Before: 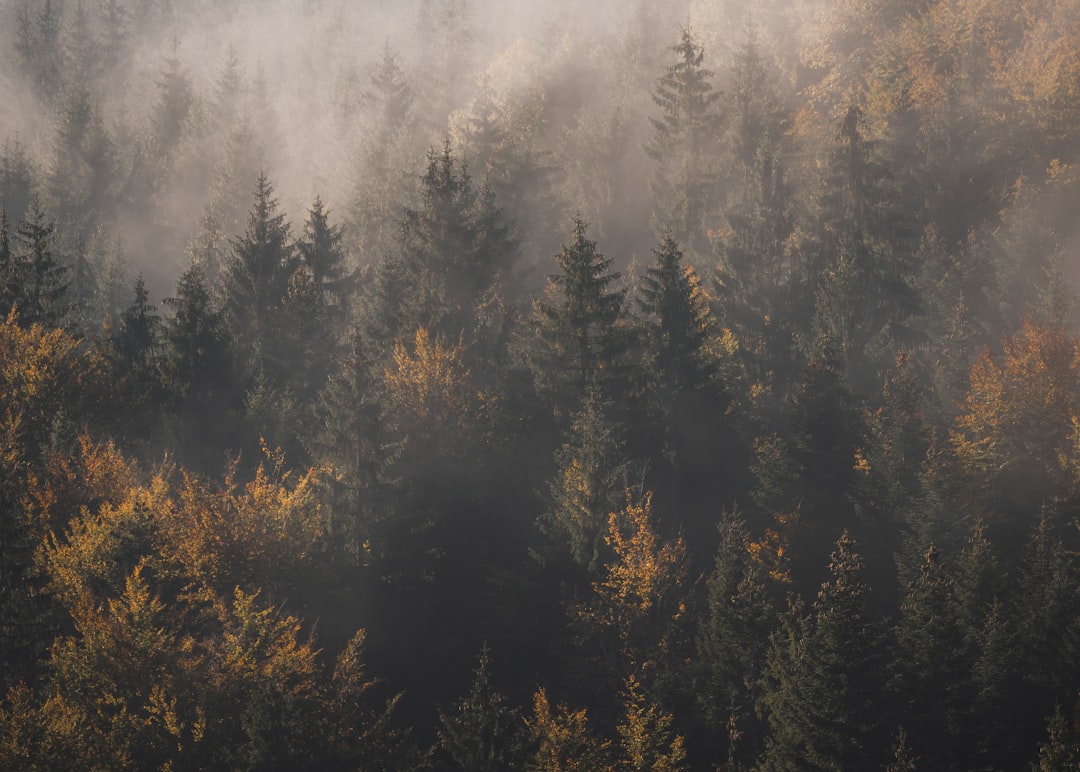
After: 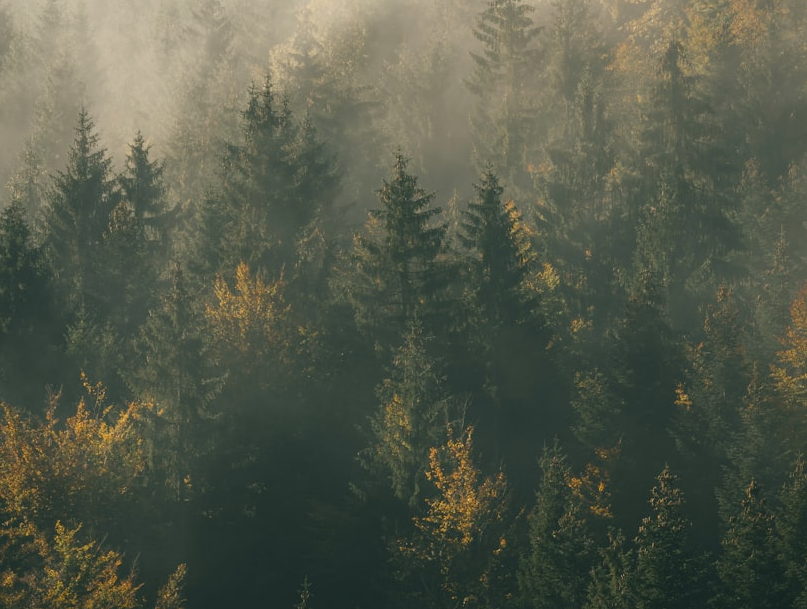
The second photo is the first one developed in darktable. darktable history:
crop: left 16.646%, top 8.477%, right 8.613%, bottom 12.628%
color correction: highlights a* -0.598, highlights b* 9.61, shadows a* -9.42, shadows b* 0.541
